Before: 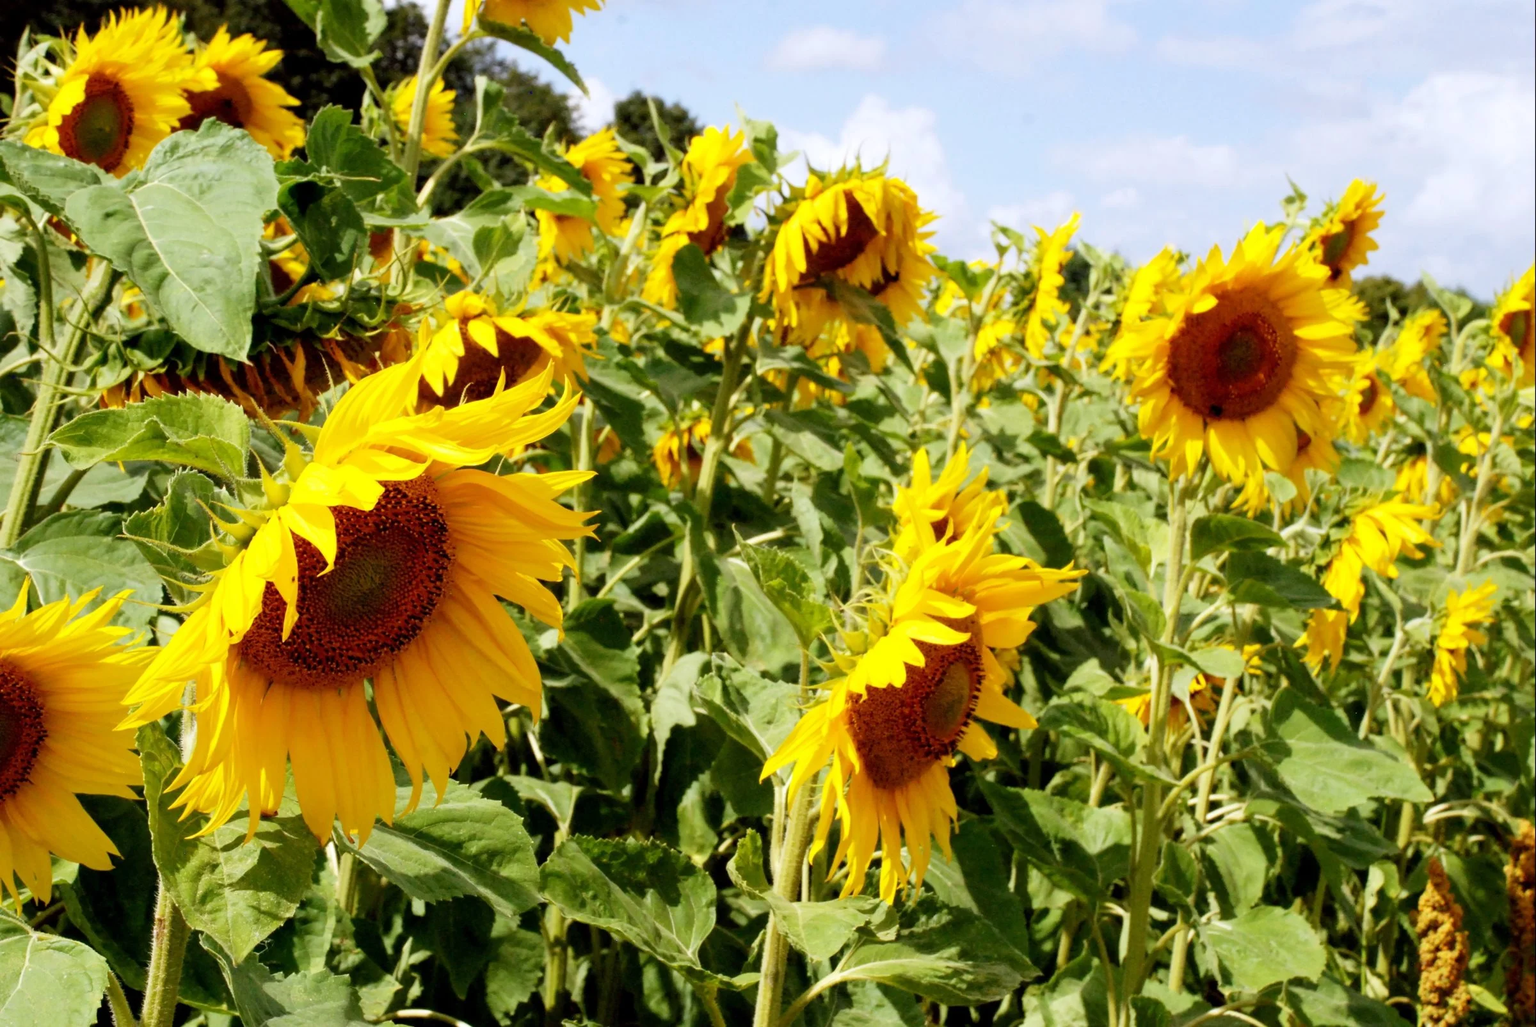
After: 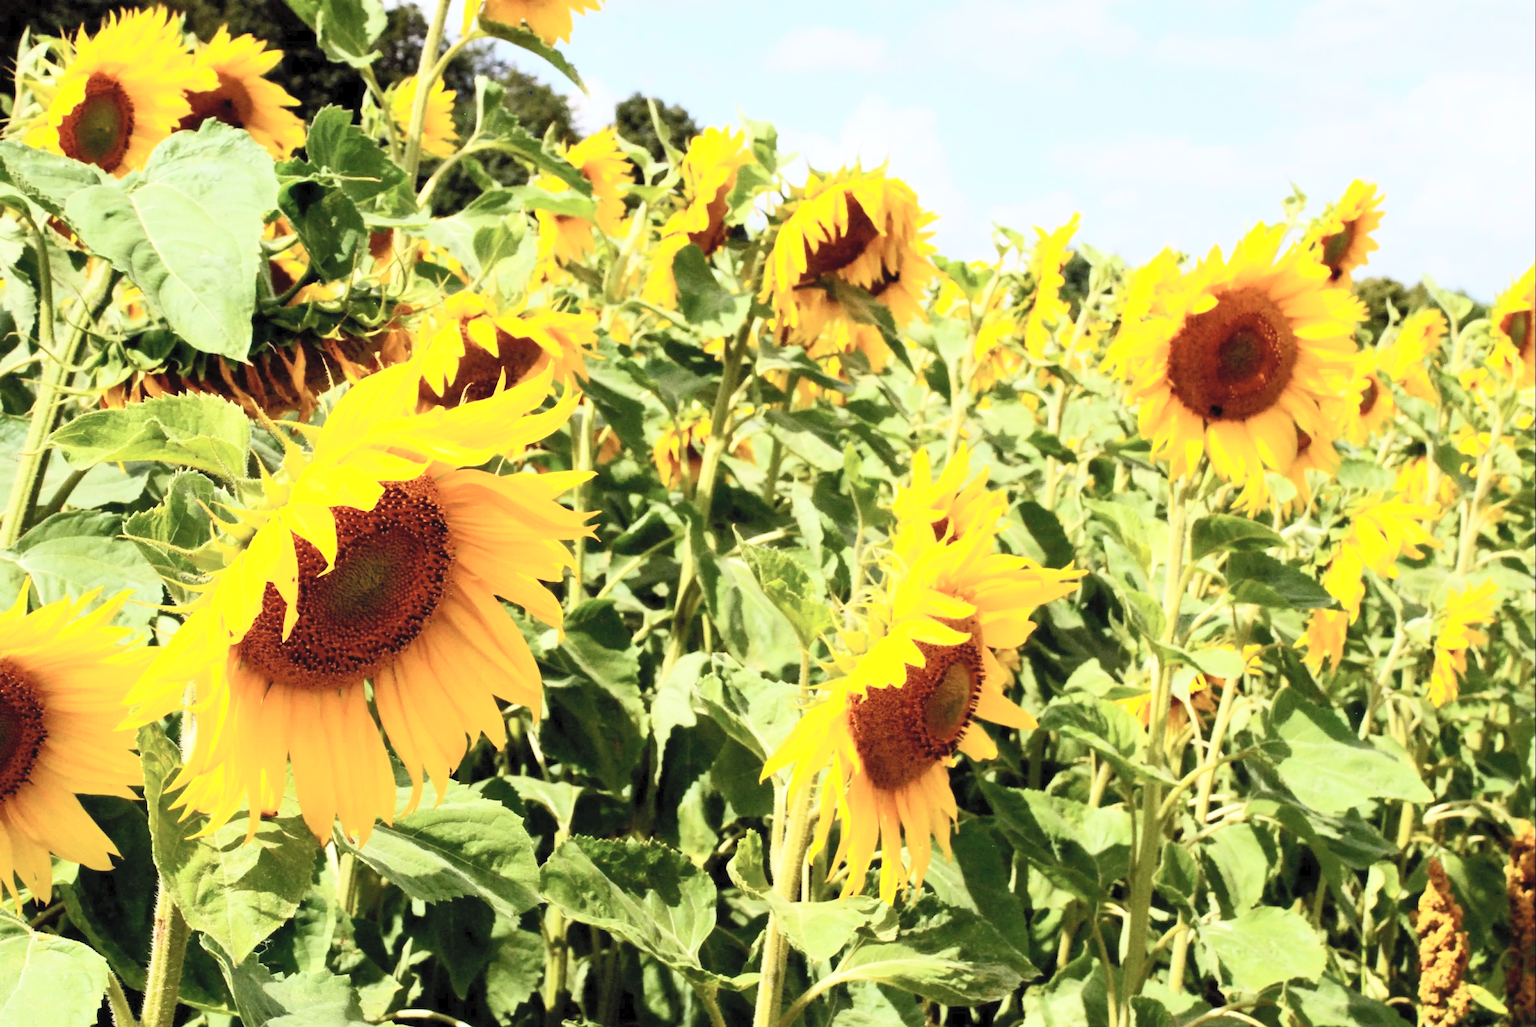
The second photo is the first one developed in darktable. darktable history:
contrast brightness saturation: contrast 0.387, brightness 0.531
